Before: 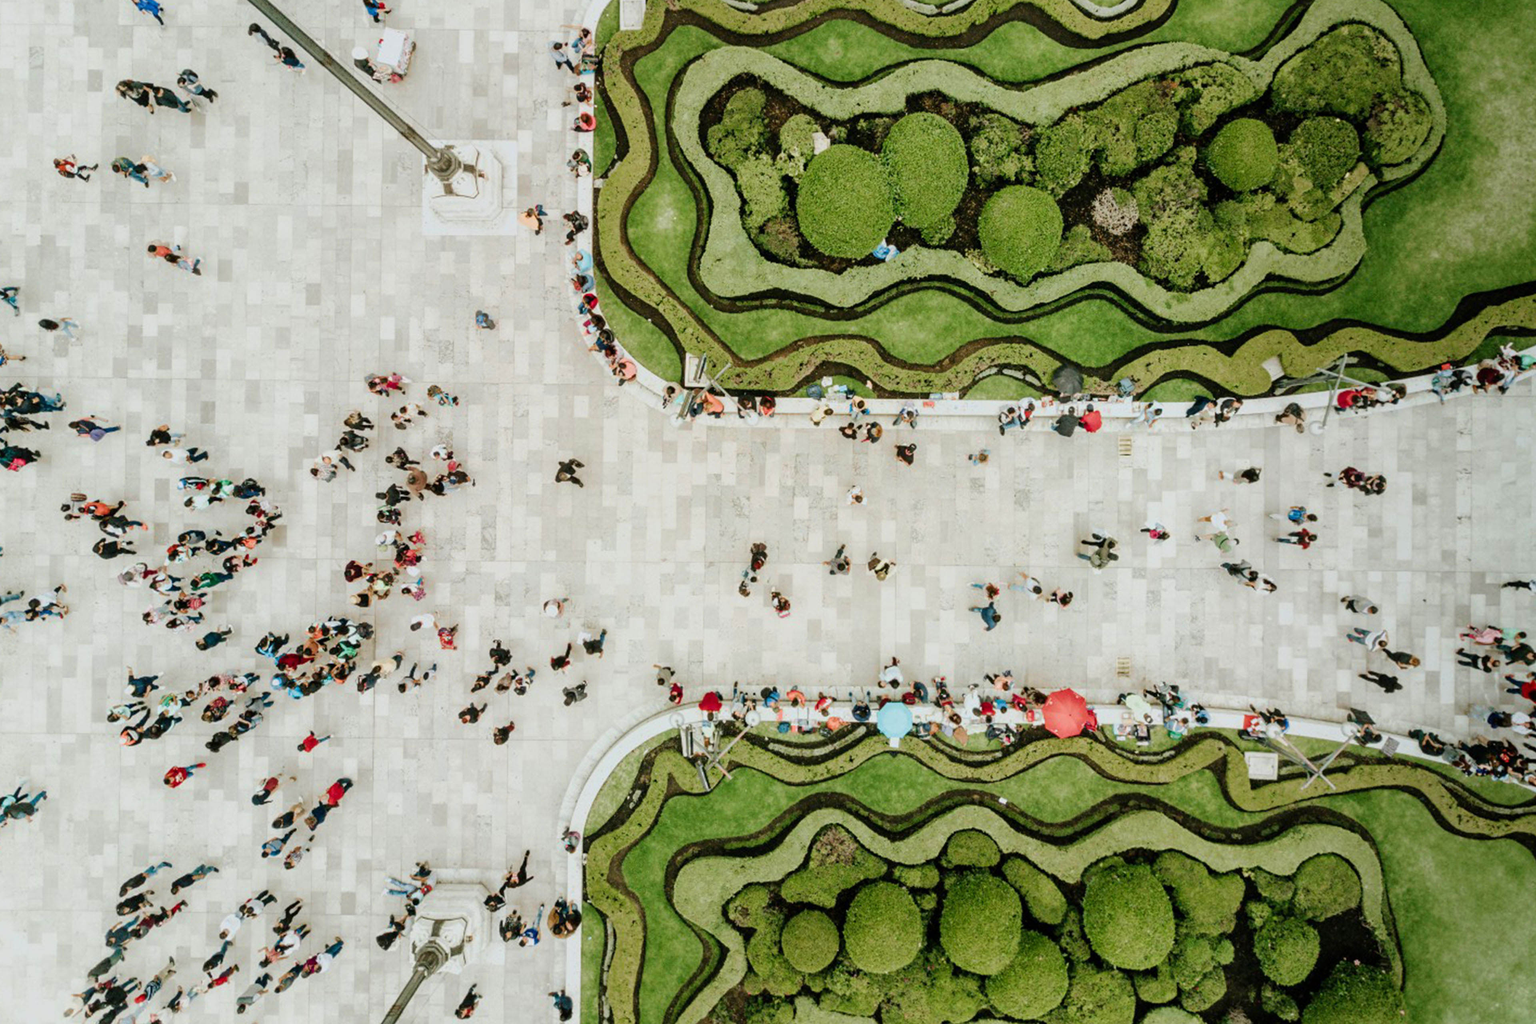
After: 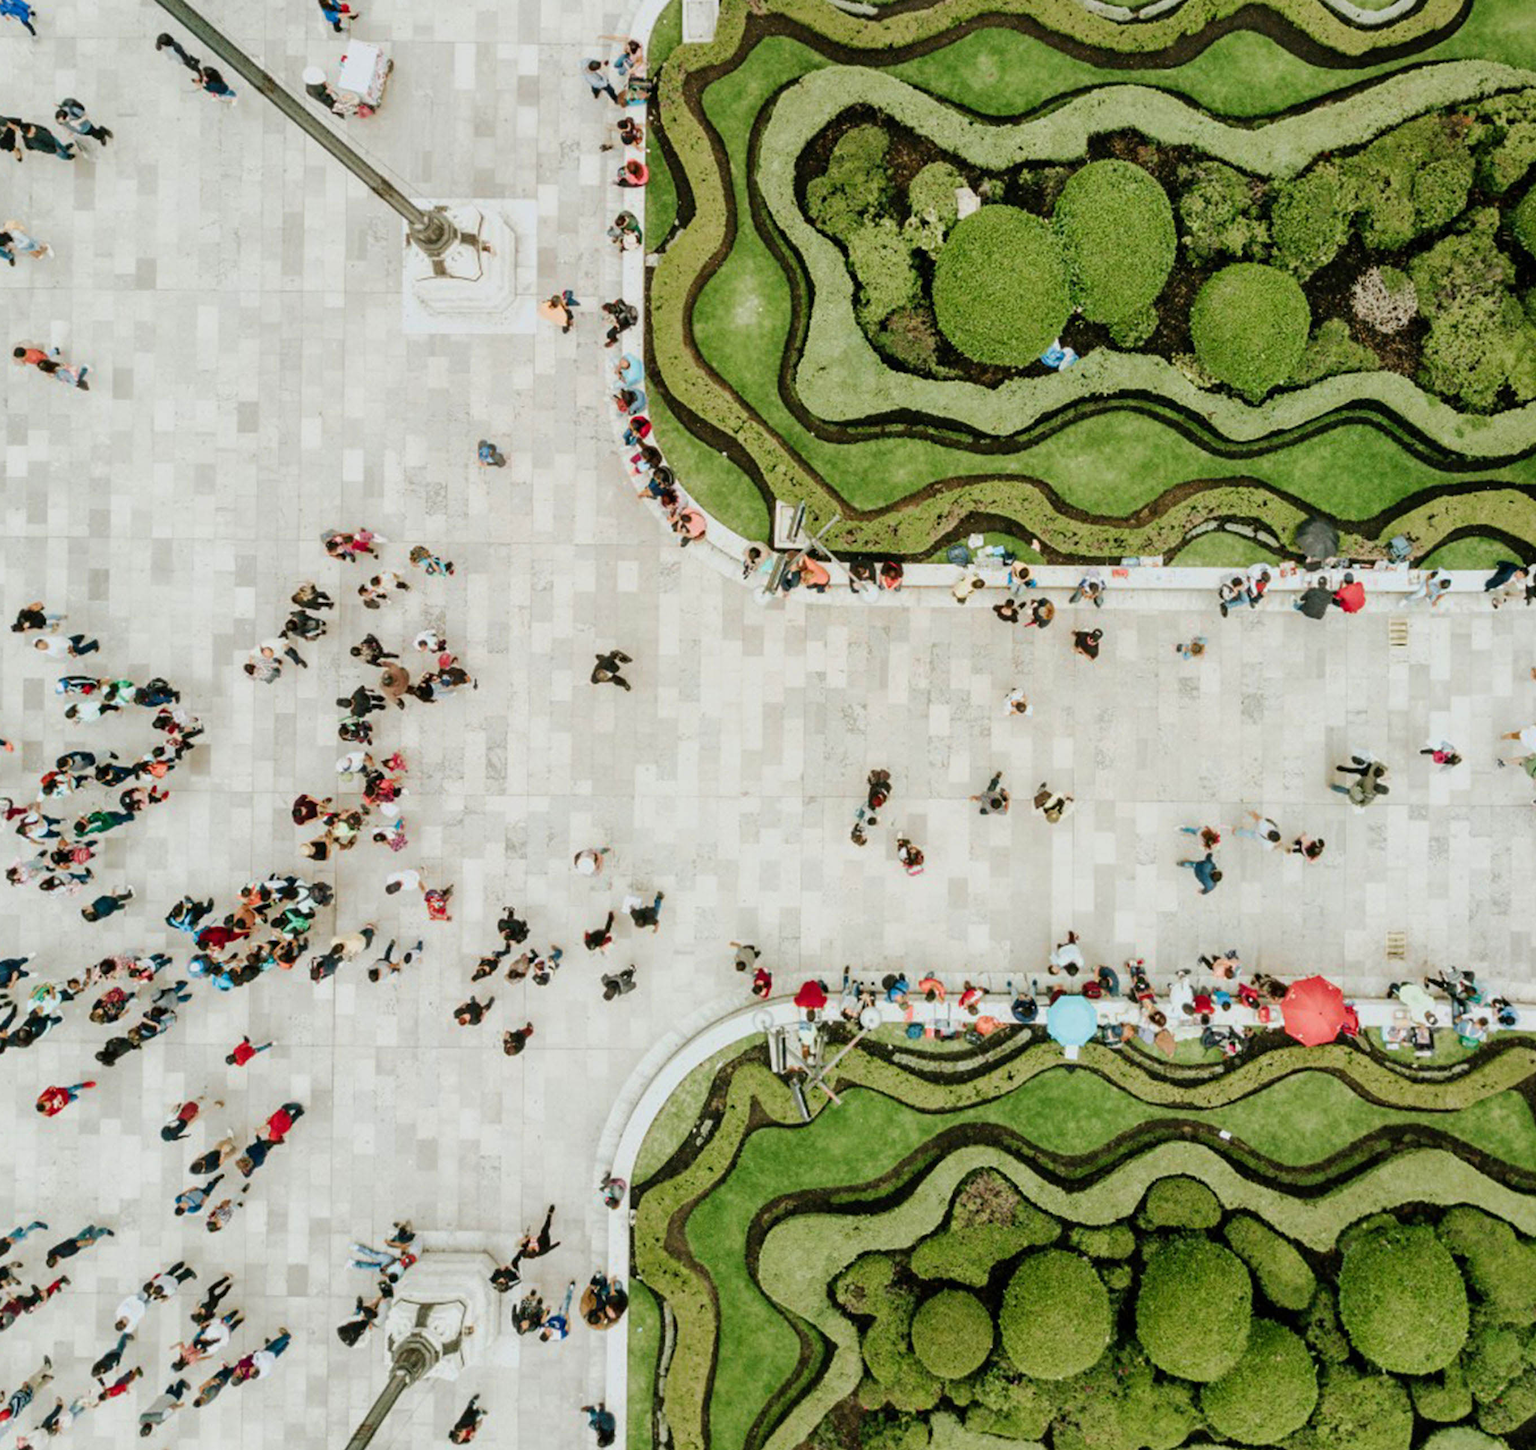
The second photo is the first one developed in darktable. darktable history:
crop and rotate: left 9.025%, right 20.381%
